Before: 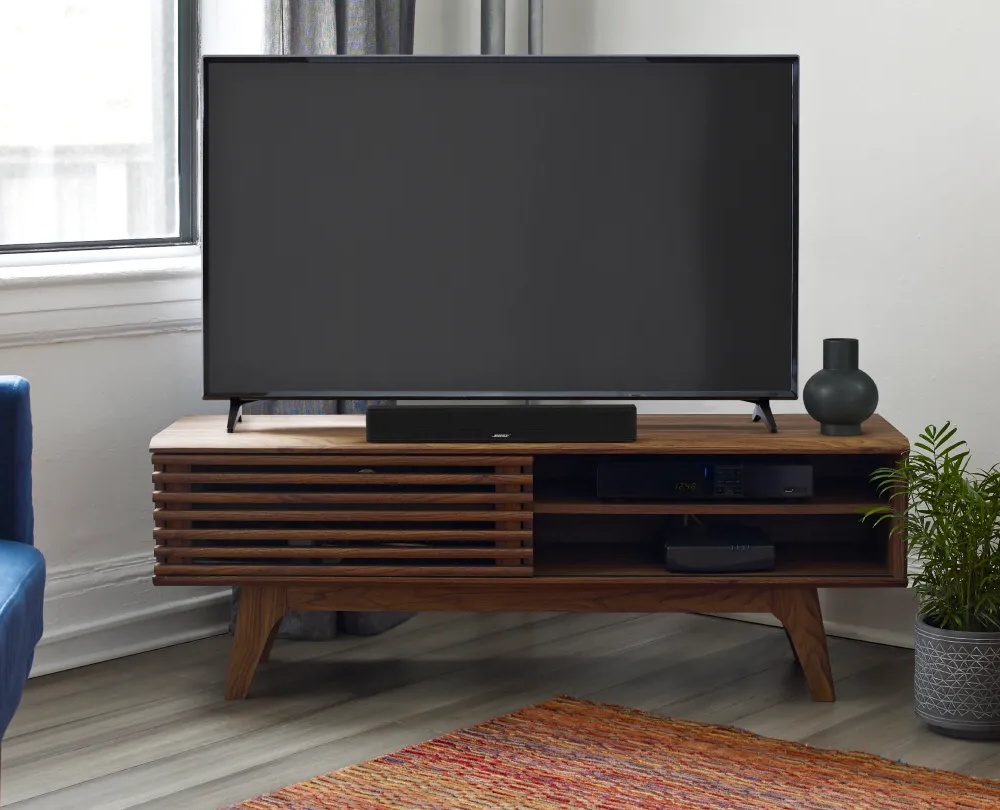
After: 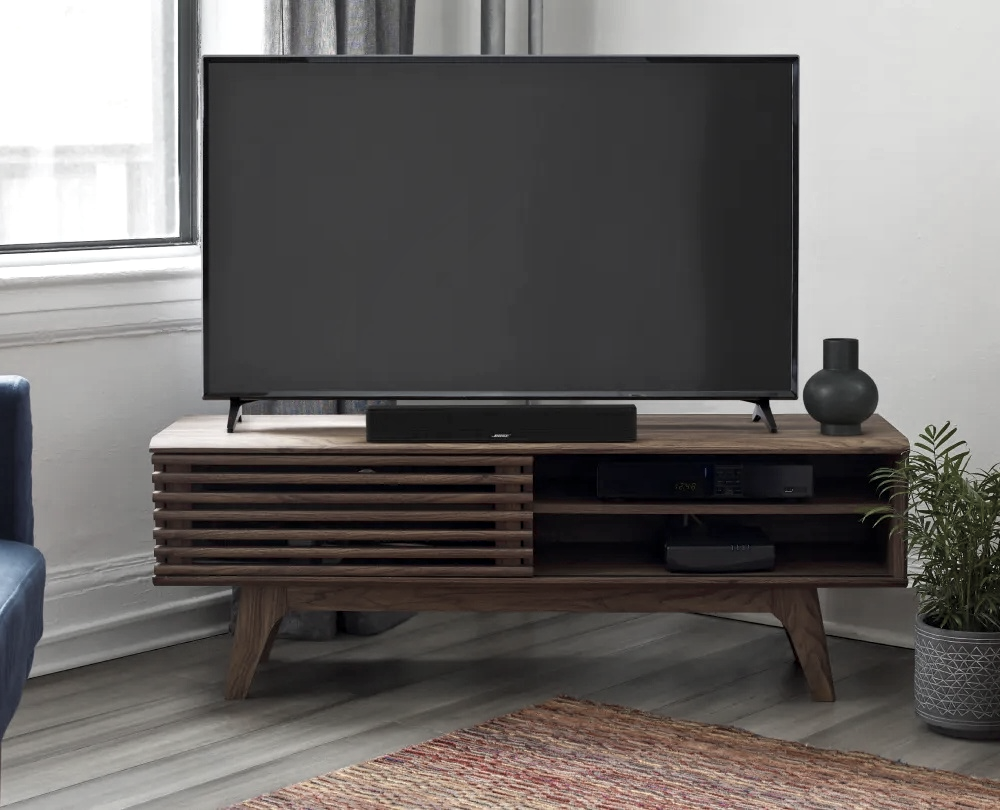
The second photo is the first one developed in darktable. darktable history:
local contrast: highlights 100%, shadows 100%, detail 120%, midtone range 0.2
color zones: curves: ch0 [(0, 0.6) (0.129, 0.585) (0.193, 0.596) (0.429, 0.5) (0.571, 0.5) (0.714, 0.5) (0.857, 0.5) (1, 0.6)]; ch1 [(0, 0.453) (0.112, 0.245) (0.213, 0.252) (0.429, 0.233) (0.571, 0.231) (0.683, 0.242) (0.857, 0.296) (1, 0.453)]
